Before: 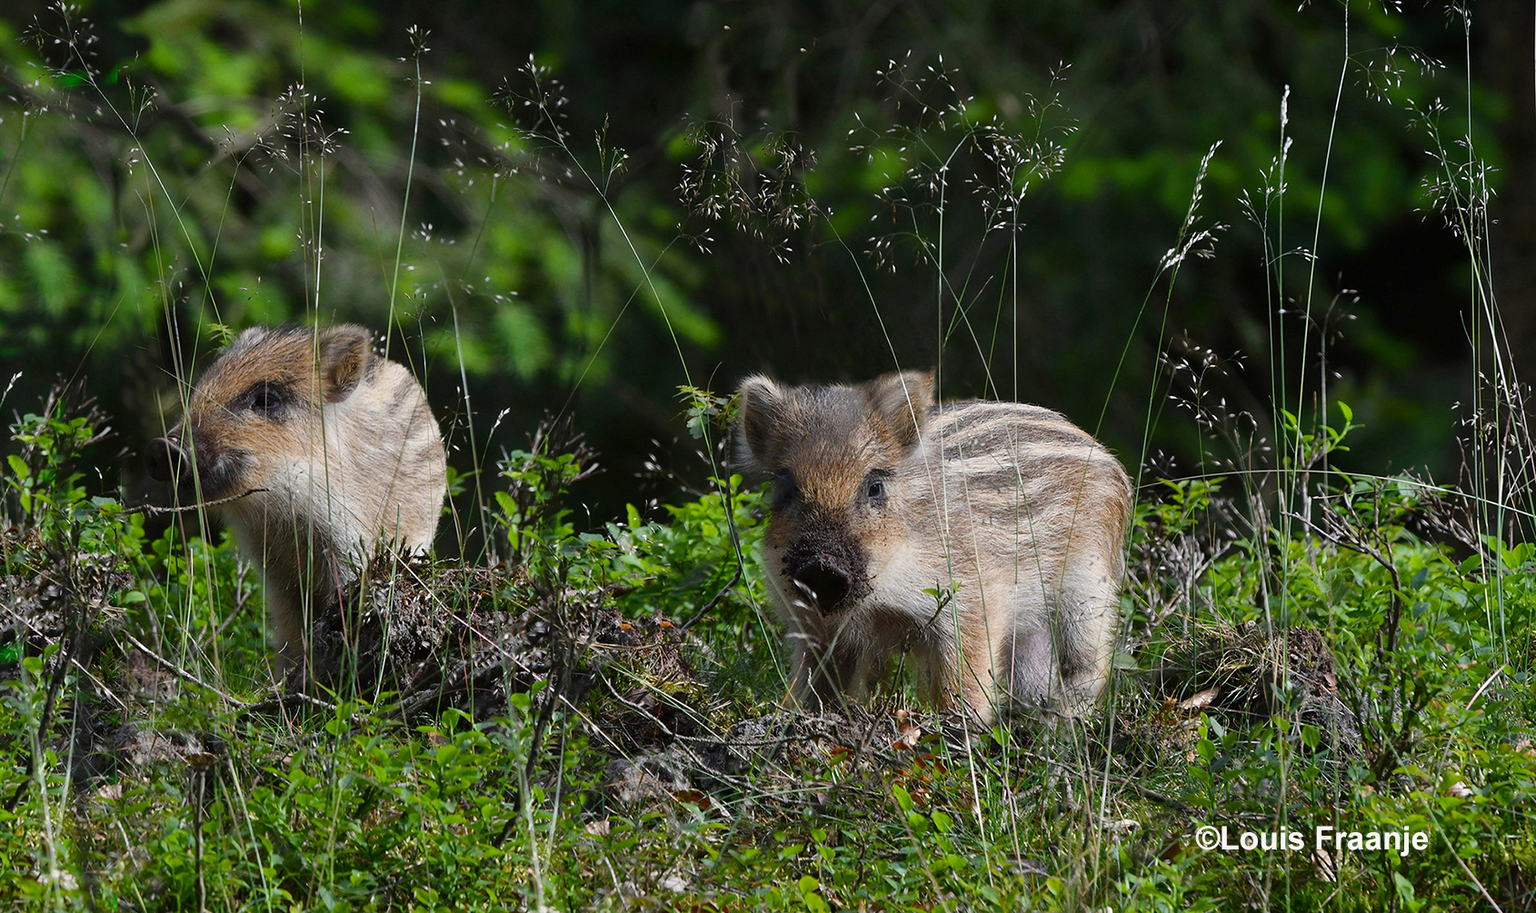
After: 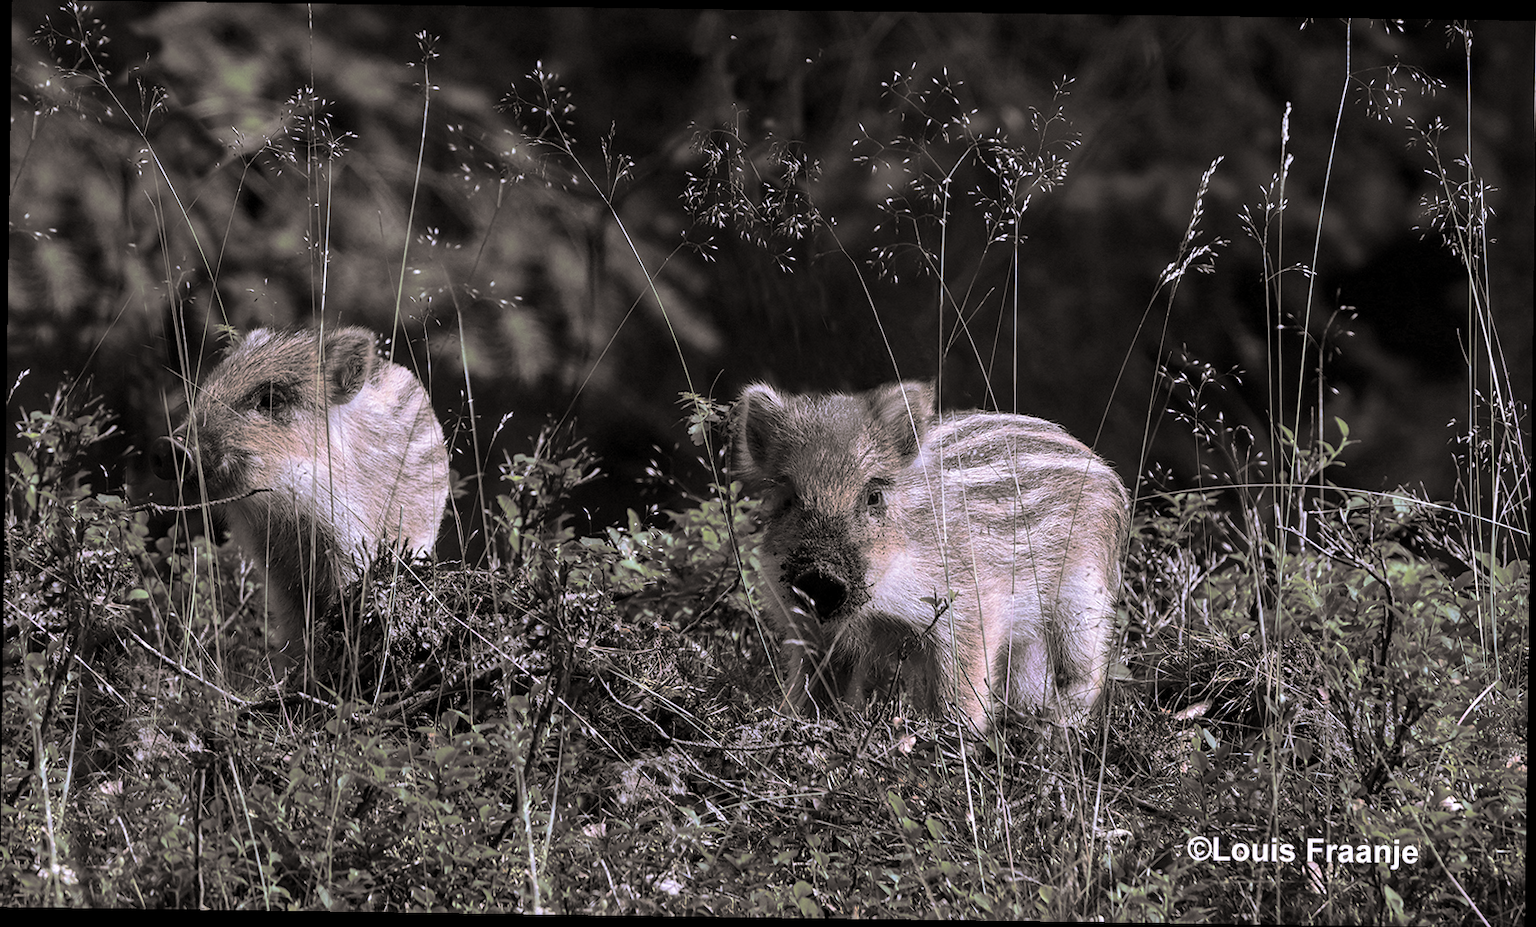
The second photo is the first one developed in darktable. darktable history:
white balance: red 1.042, blue 1.17
local contrast: on, module defaults
rotate and perspective: rotation 0.8°, automatic cropping off
split-toning: shadows › hue 26°, shadows › saturation 0.09, highlights › hue 40°, highlights › saturation 0.18, balance -63, compress 0%
contrast brightness saturation: contrast 0.04, saturation 0.16
